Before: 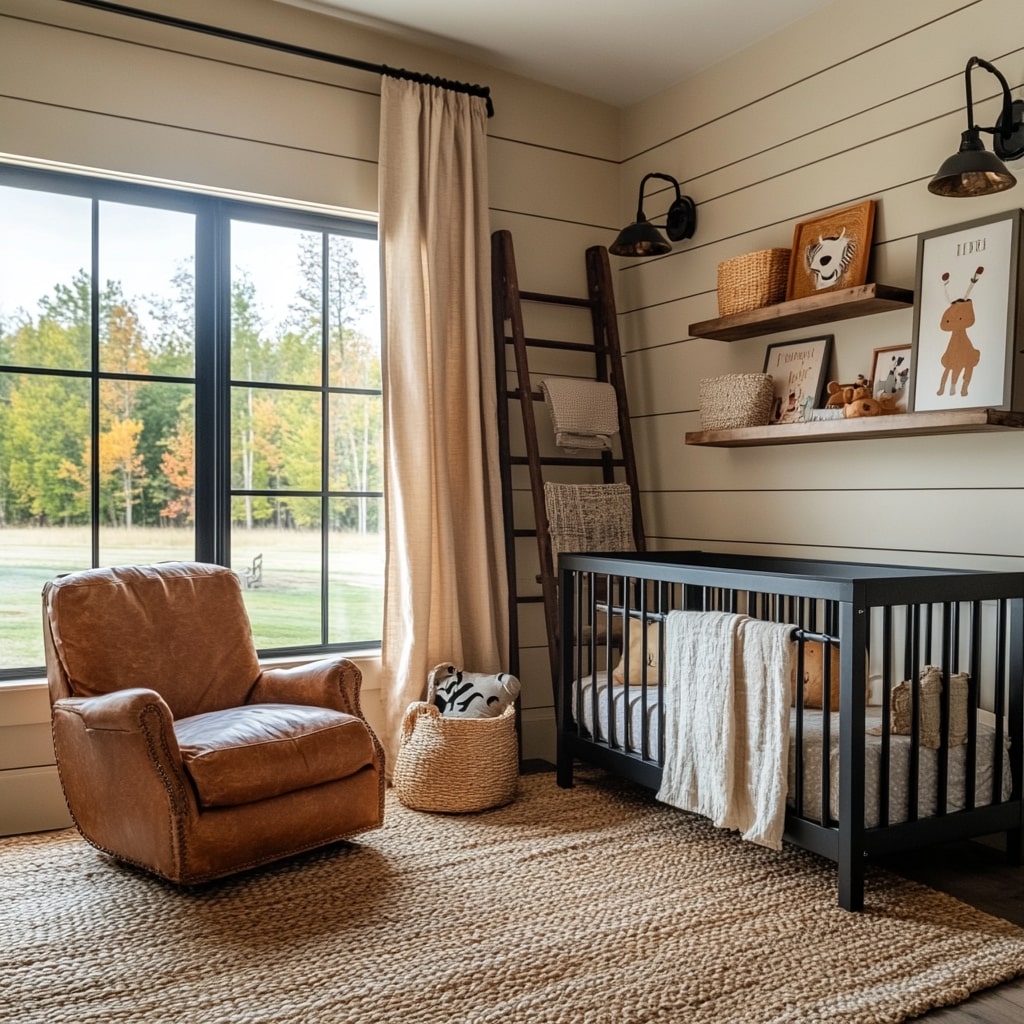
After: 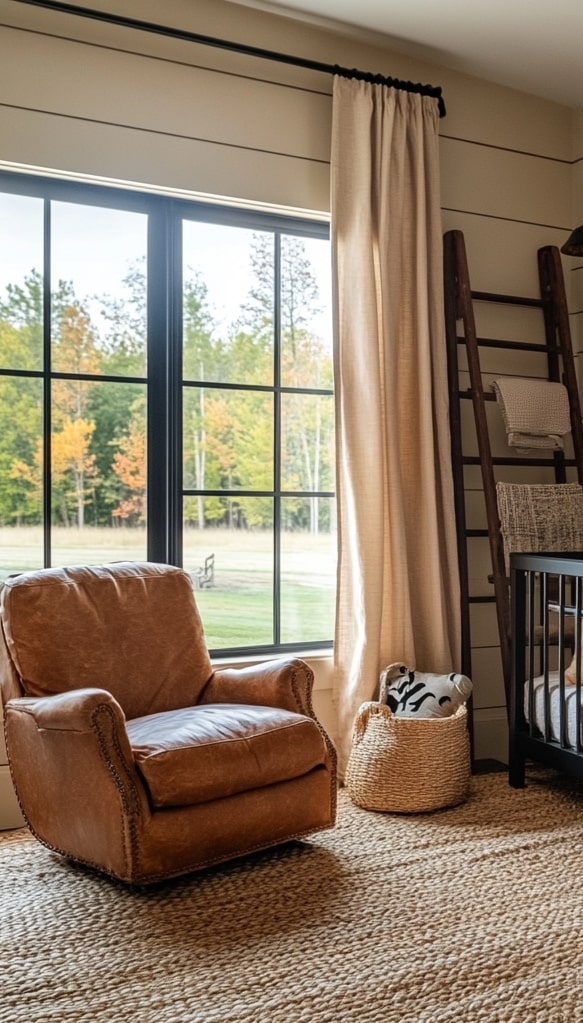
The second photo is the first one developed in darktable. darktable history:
crop: left 4.719%, right 38.302%
